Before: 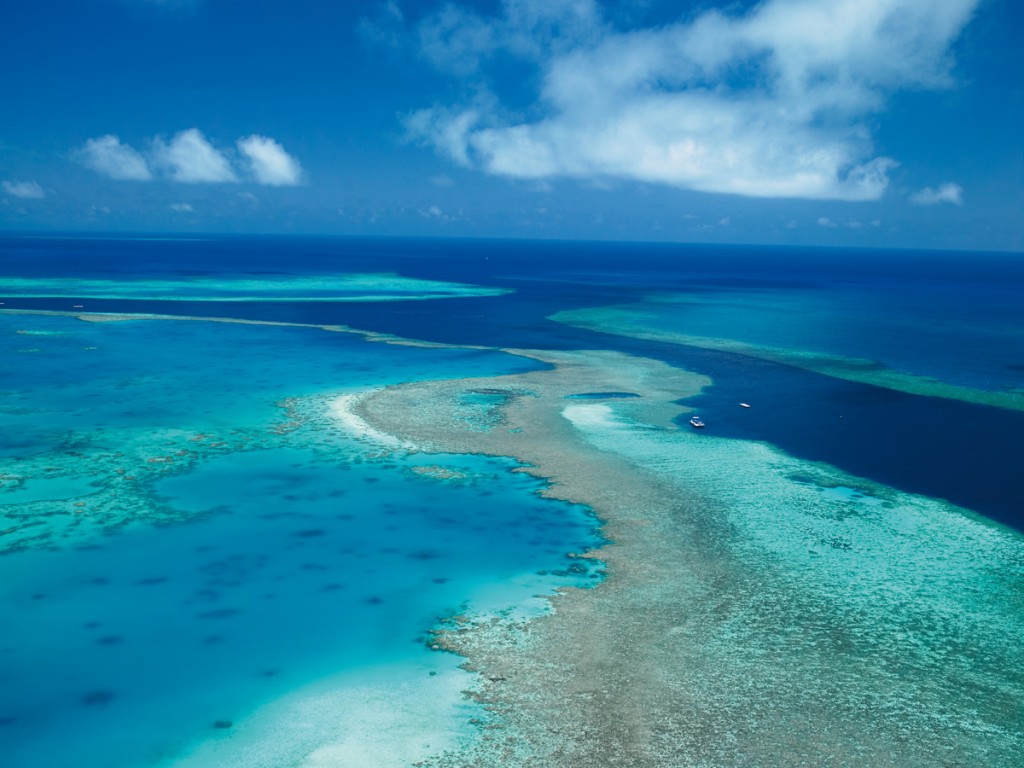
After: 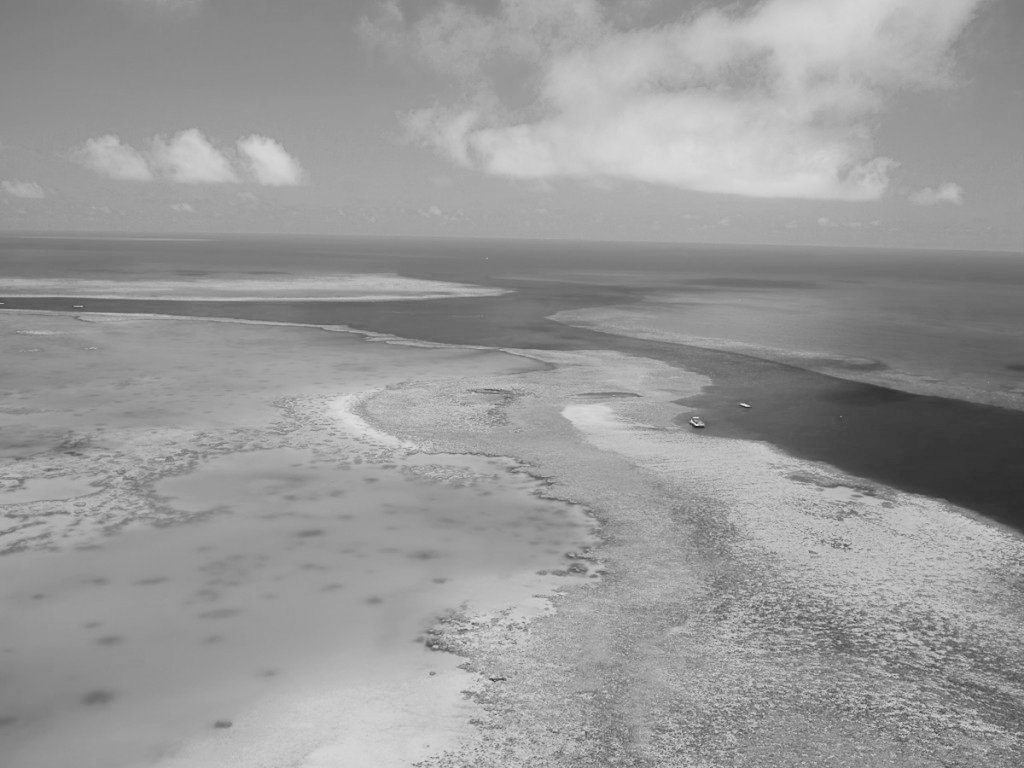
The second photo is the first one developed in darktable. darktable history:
filmic rgb: black relative exposure -7.65 EV, white relative exposure 4.56 EV, hardness 3.61
tone equalizer: -8 EV -0.417 EV, -7 EV -0.389 EV, -6 EV -0.333 EV, -5 EV -0.222 EV, -3 EV 0.222 EV, -2 EV 0.333 EV, -1 EV 0.389 EV, +0 EV 0.417 EV, edges refinement/feathering 500, mask exposure compensation -1.57 EV, preserve details no
color calibration: output gray [0.21, 0.42, 0.37, 0], gray › normalize channels true, illuminant same as pipeline (D50), adaptation XYZ, x 0.346, y 0.359, gamut compression 0
white balance: red 1.042, blue 1.17
